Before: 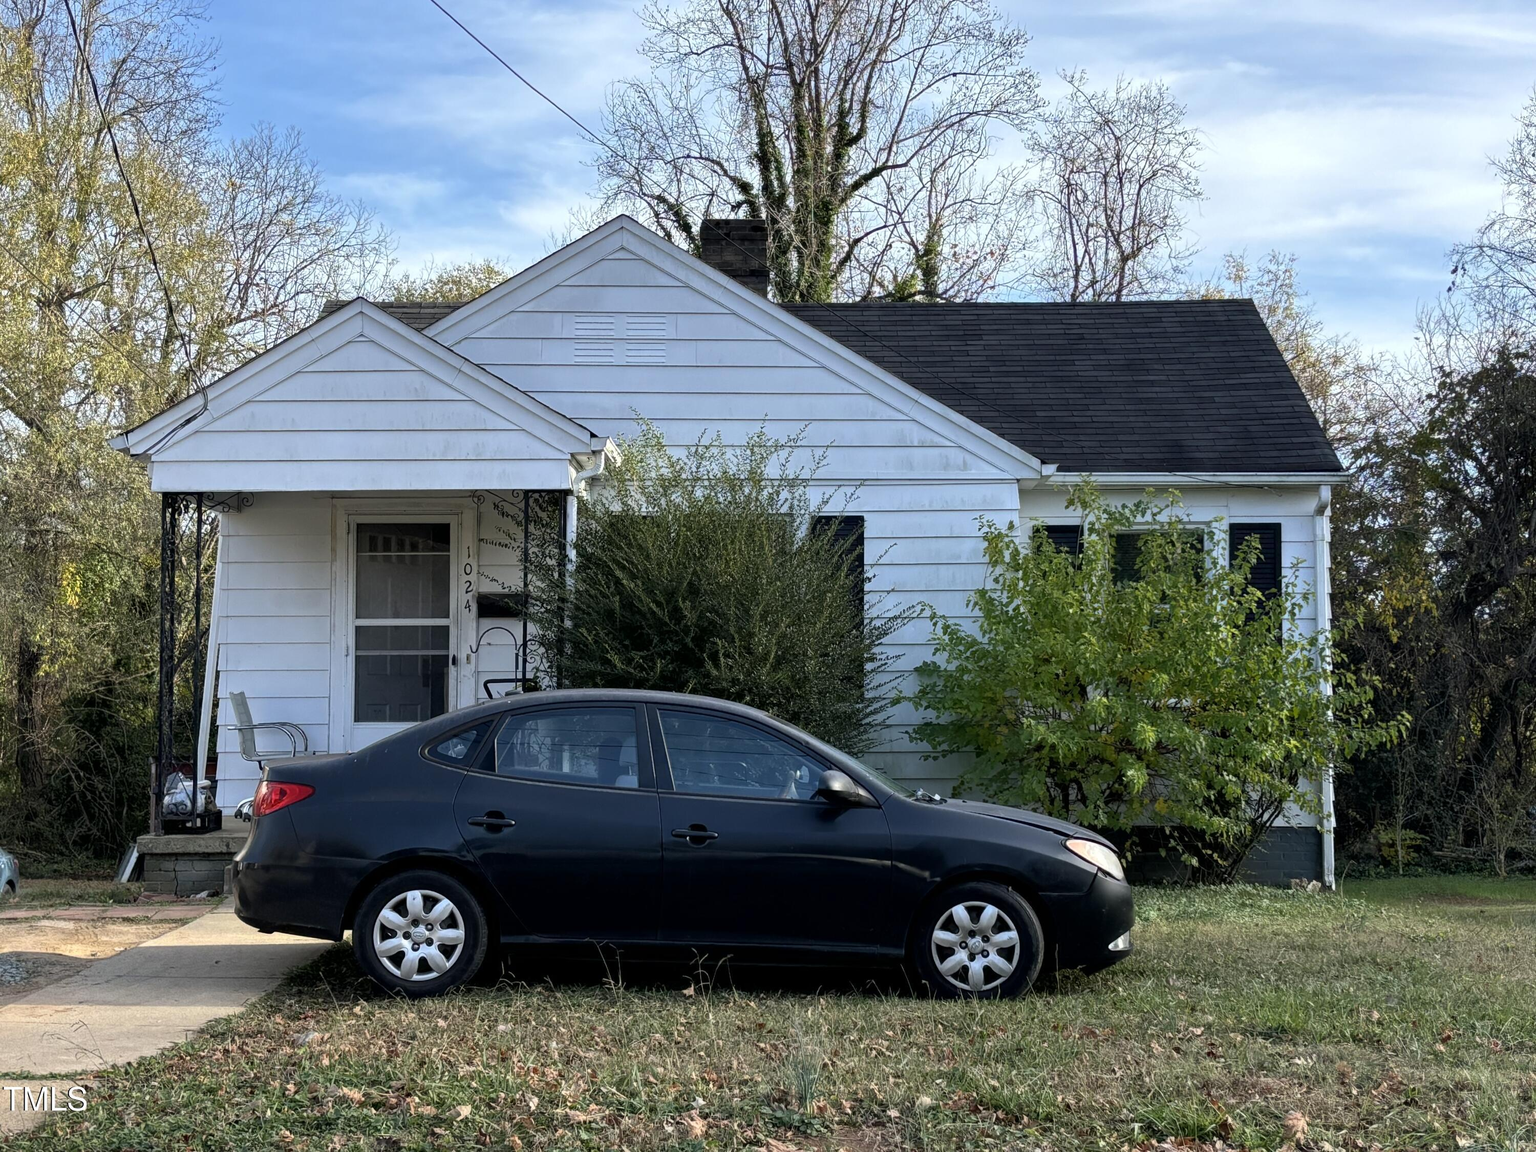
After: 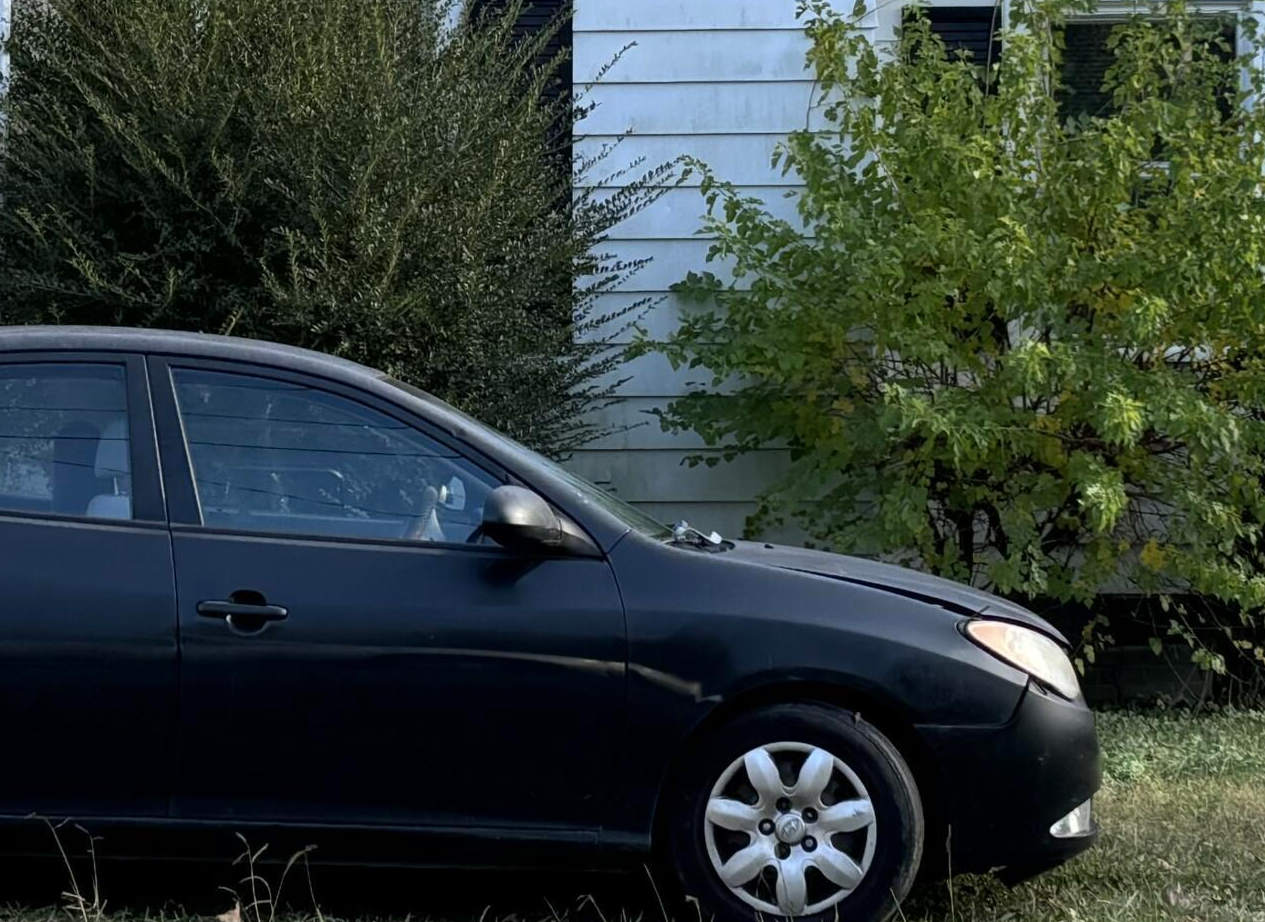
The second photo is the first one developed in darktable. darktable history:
crop: left 37.19%, top 45.33%, right 20.617%, bottom 13.663%
color zones: curves: ch0 [(0.068, 0.464) (0.25, 0.5) (0.48, 0.508) (0.75, 0.536) (0.886, 0.476) (0.967, 0.456)]; ch1 [(0.066, 0.456) (0.25, 0.5) (0.616, 0.508) (0.746, 0.56) (0.934, 0.444)]
